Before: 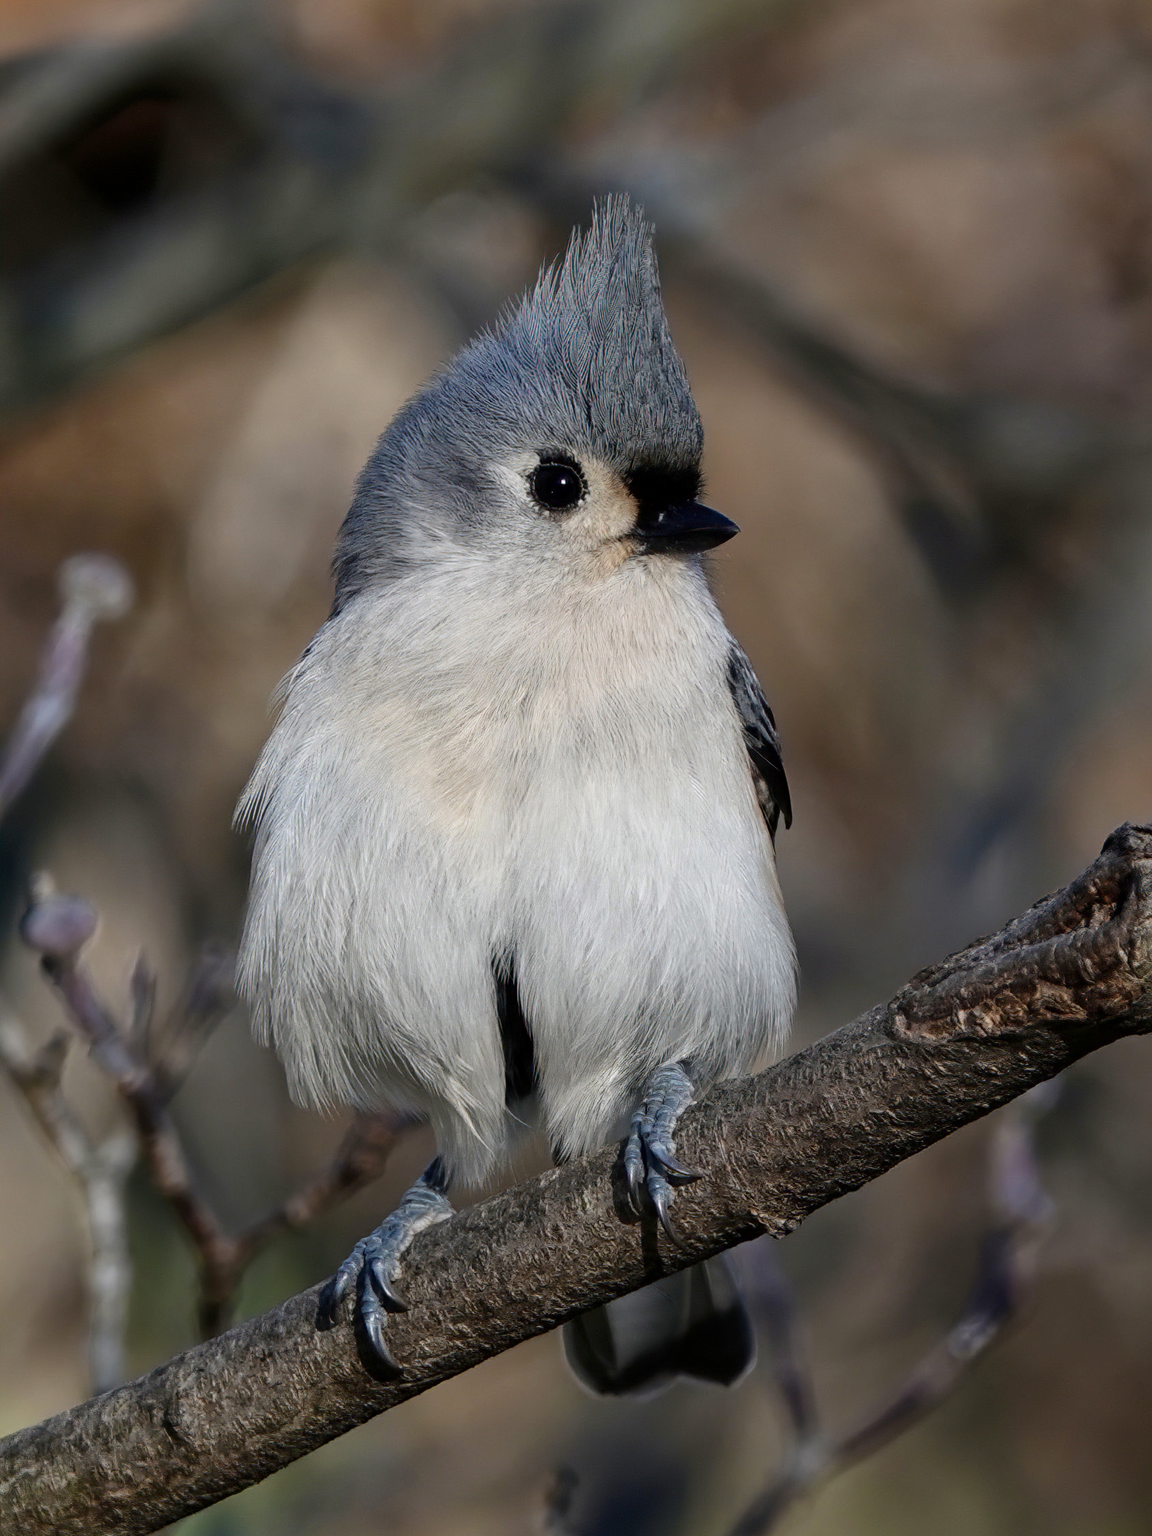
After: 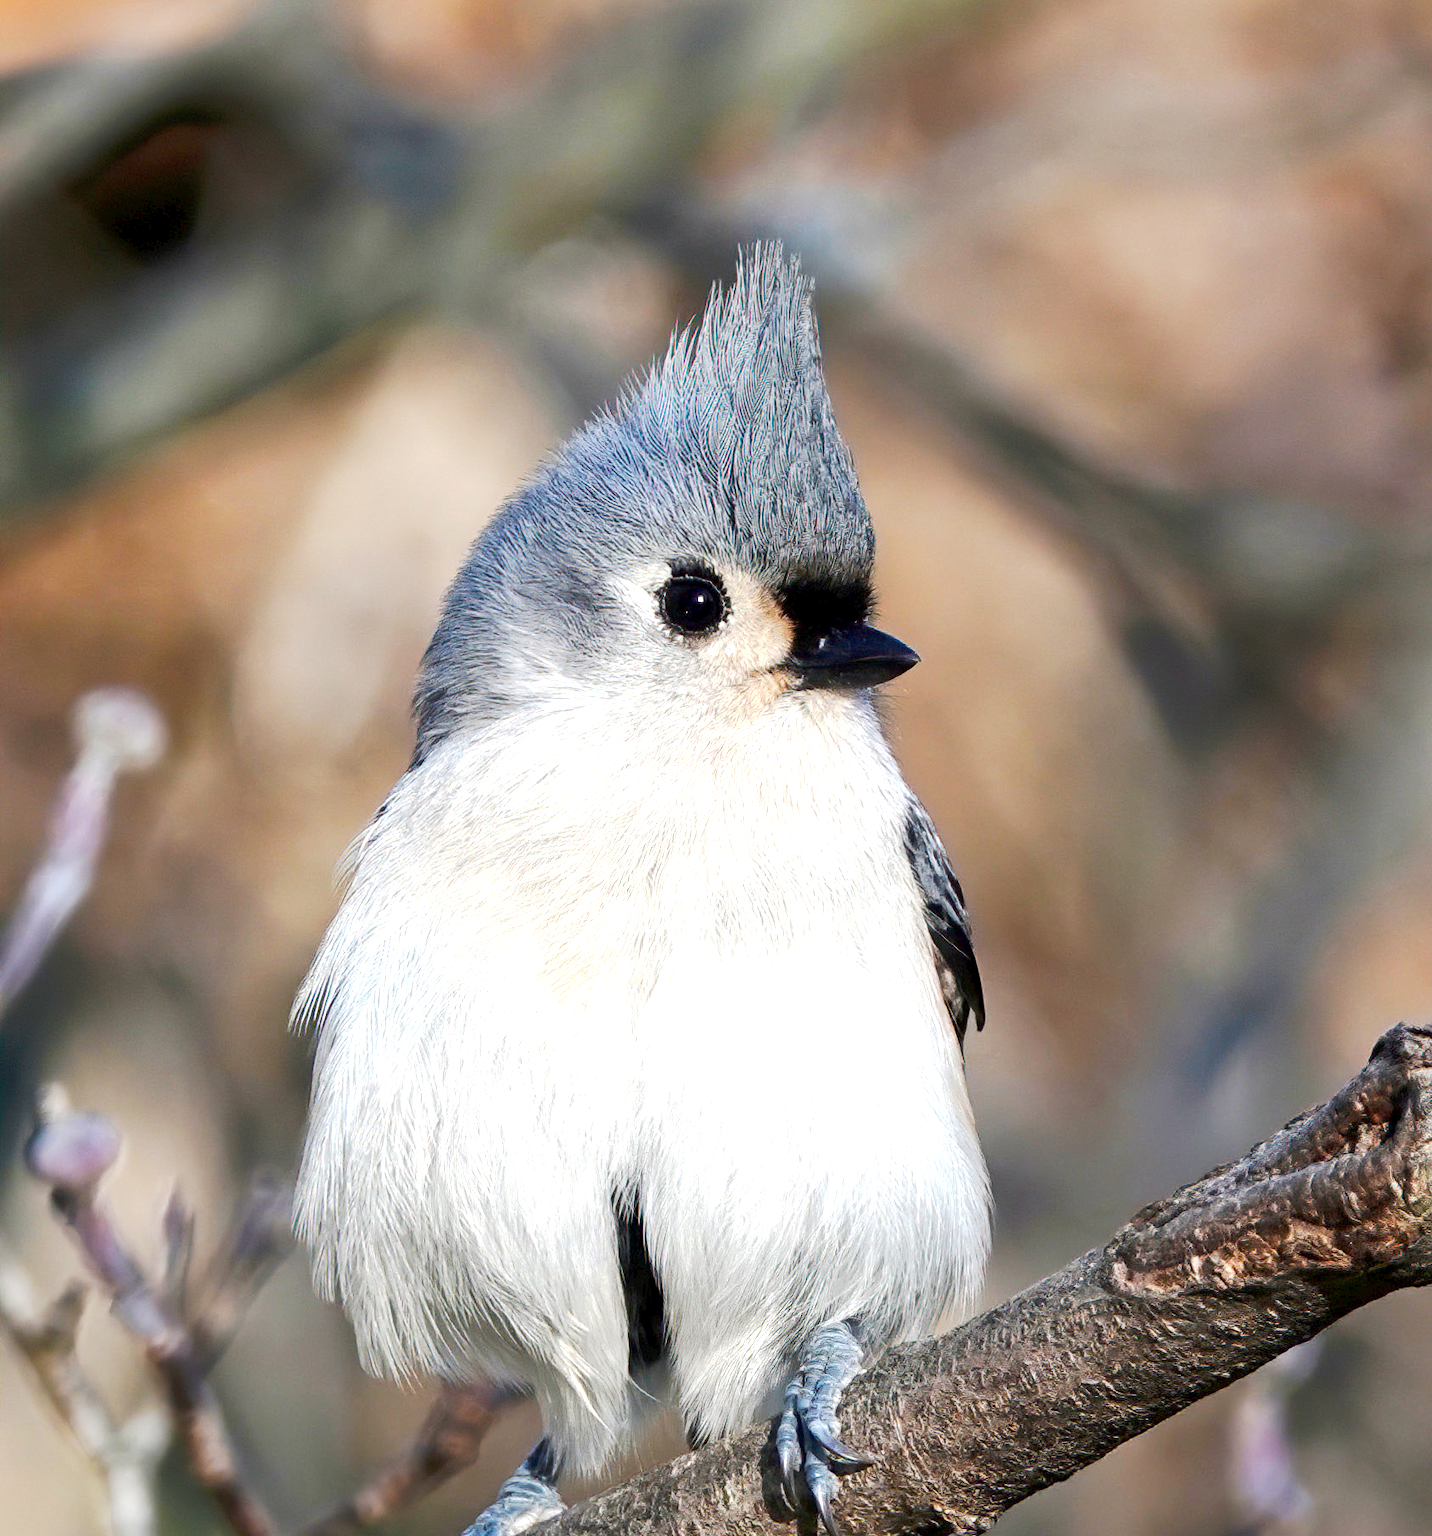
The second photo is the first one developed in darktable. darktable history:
crop: bottom 19.558%
tone curve: curves: ch0 [(0, 0) (0.003, 0.026) (0.011, 0.03) (0.025, 0.047) (0.044, 0.082) (0.069, 0.119) (0.1, 0.157) (0.136, 0.19) (0.177, 0.231) (0.224, 0.27) (0.277, 0.318) (0.335, 0.383) (0.399, 0.456) (0.468, 0.532) (0.543, 0.618) (0.623, 0.71) (0.709, 0.786) (0.801, 0.851) (0.898, 0.908) (1, 1)], preserve colors none
exposure: black level correction 0.001, exposure 1.132 EV, compensate highlight preservation false
